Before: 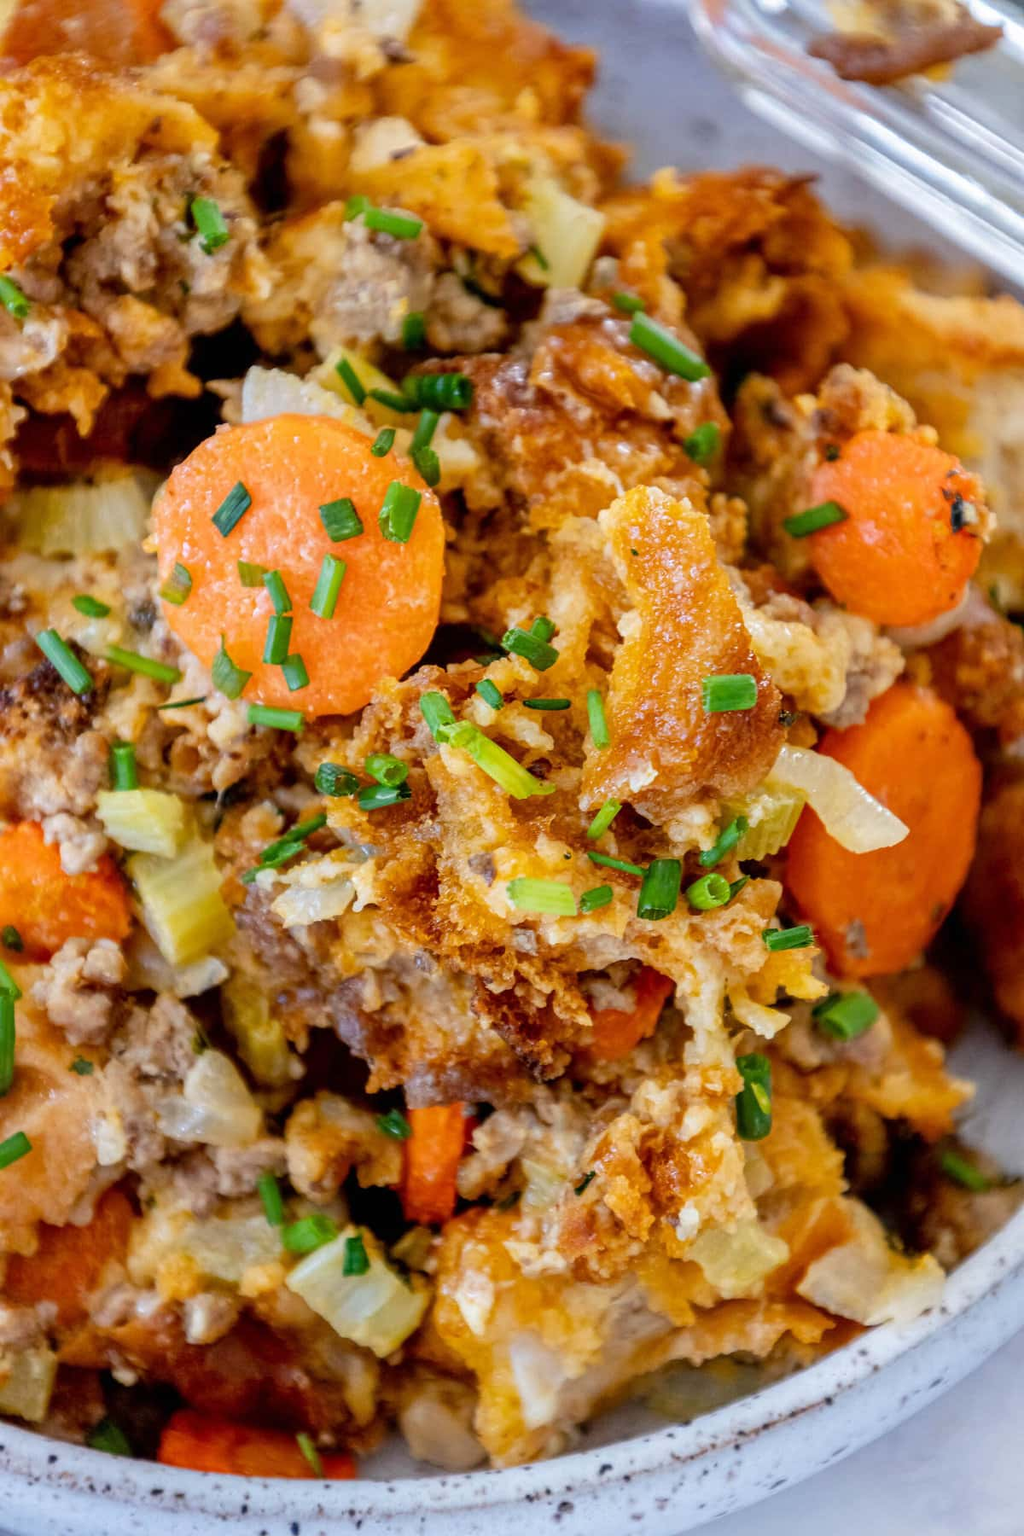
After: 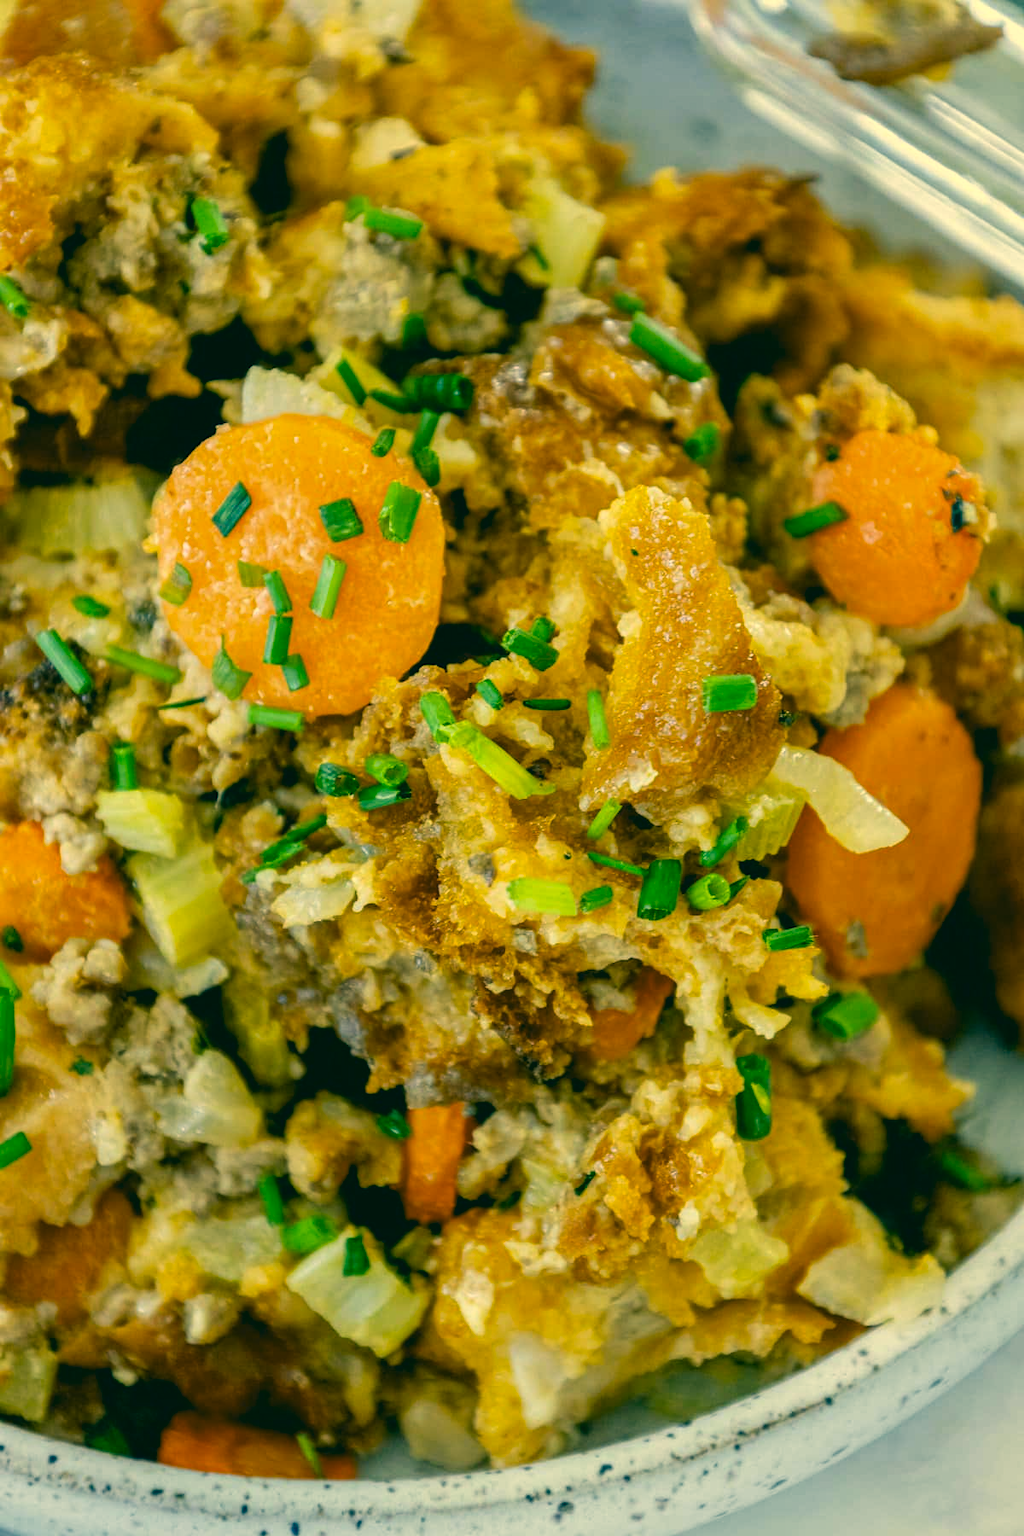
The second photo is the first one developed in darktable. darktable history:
color correction: highlights a* 1.88, highlights b* 34.71, shadows a* -37.39, shadows b* -6.08
